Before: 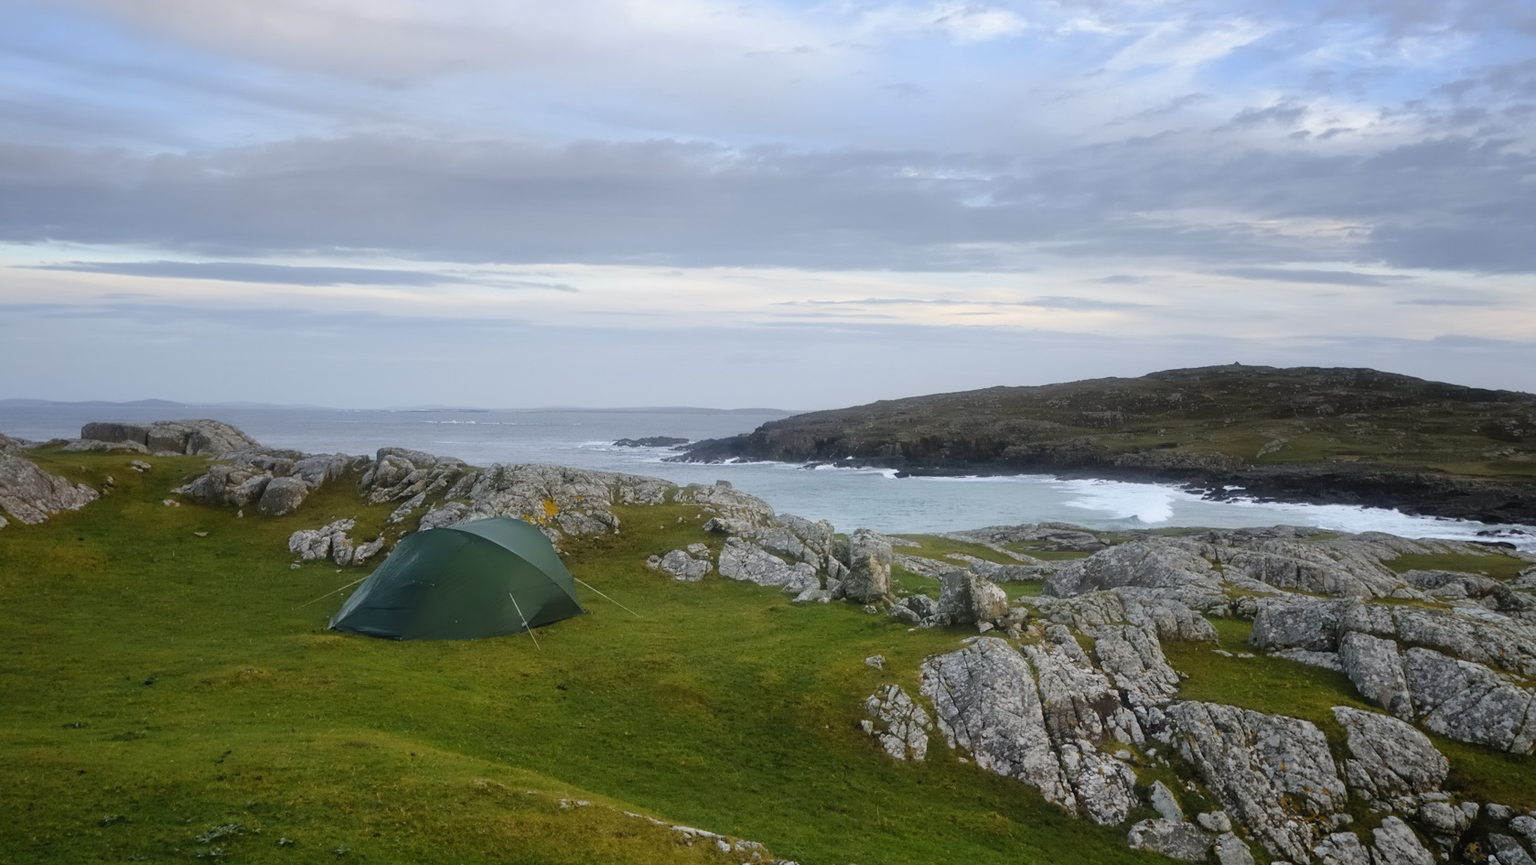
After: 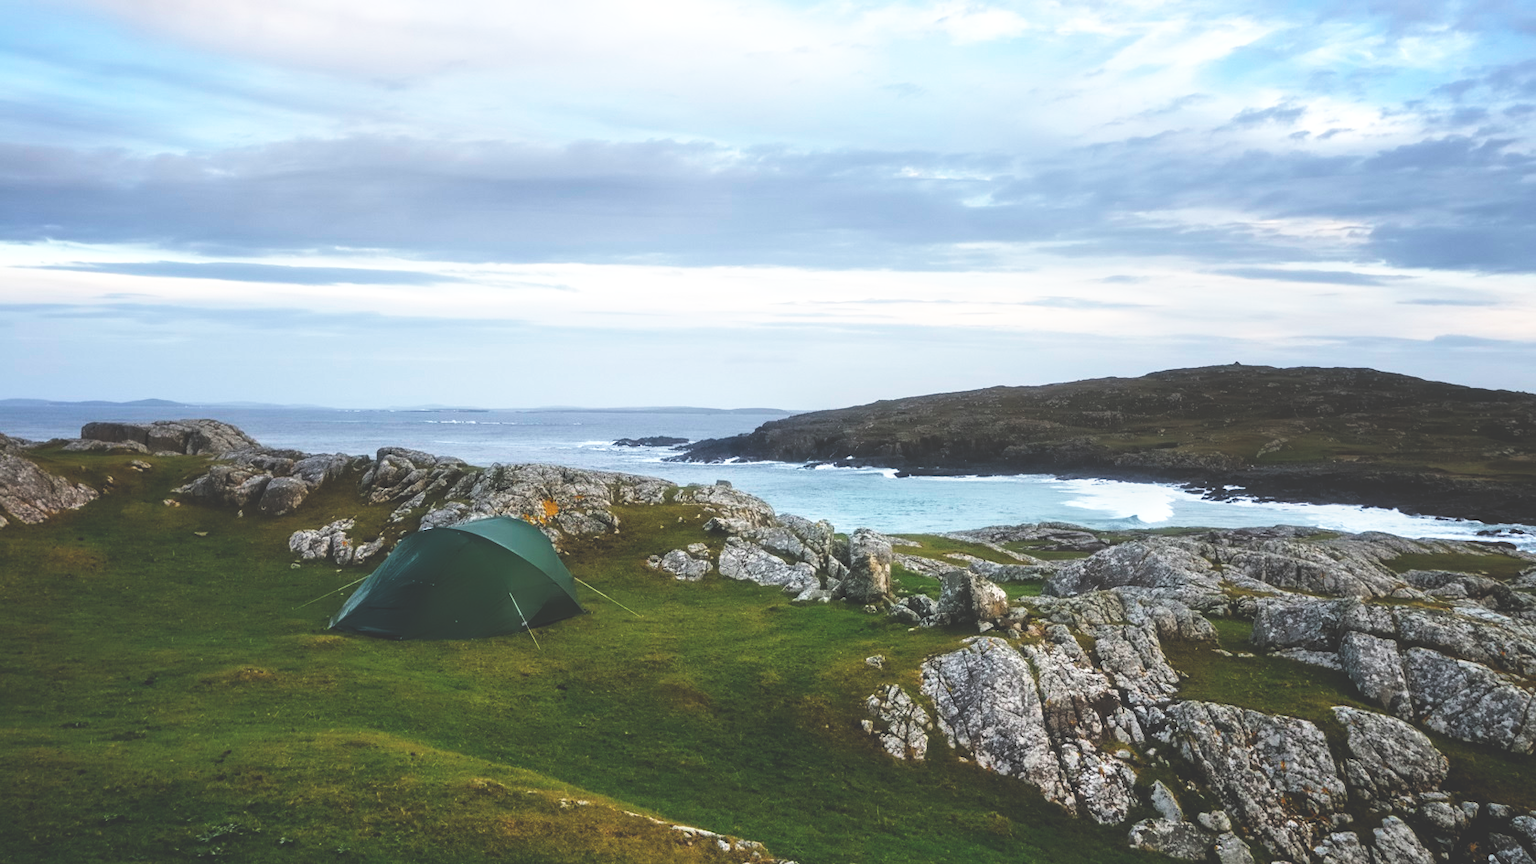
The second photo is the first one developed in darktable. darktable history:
base curve: curves: ch0 [(0, 0.036) (0.007, 0.037) (0.604, 0.887) (1, 1)], preserve colors none
local contrast: on, module defaults
